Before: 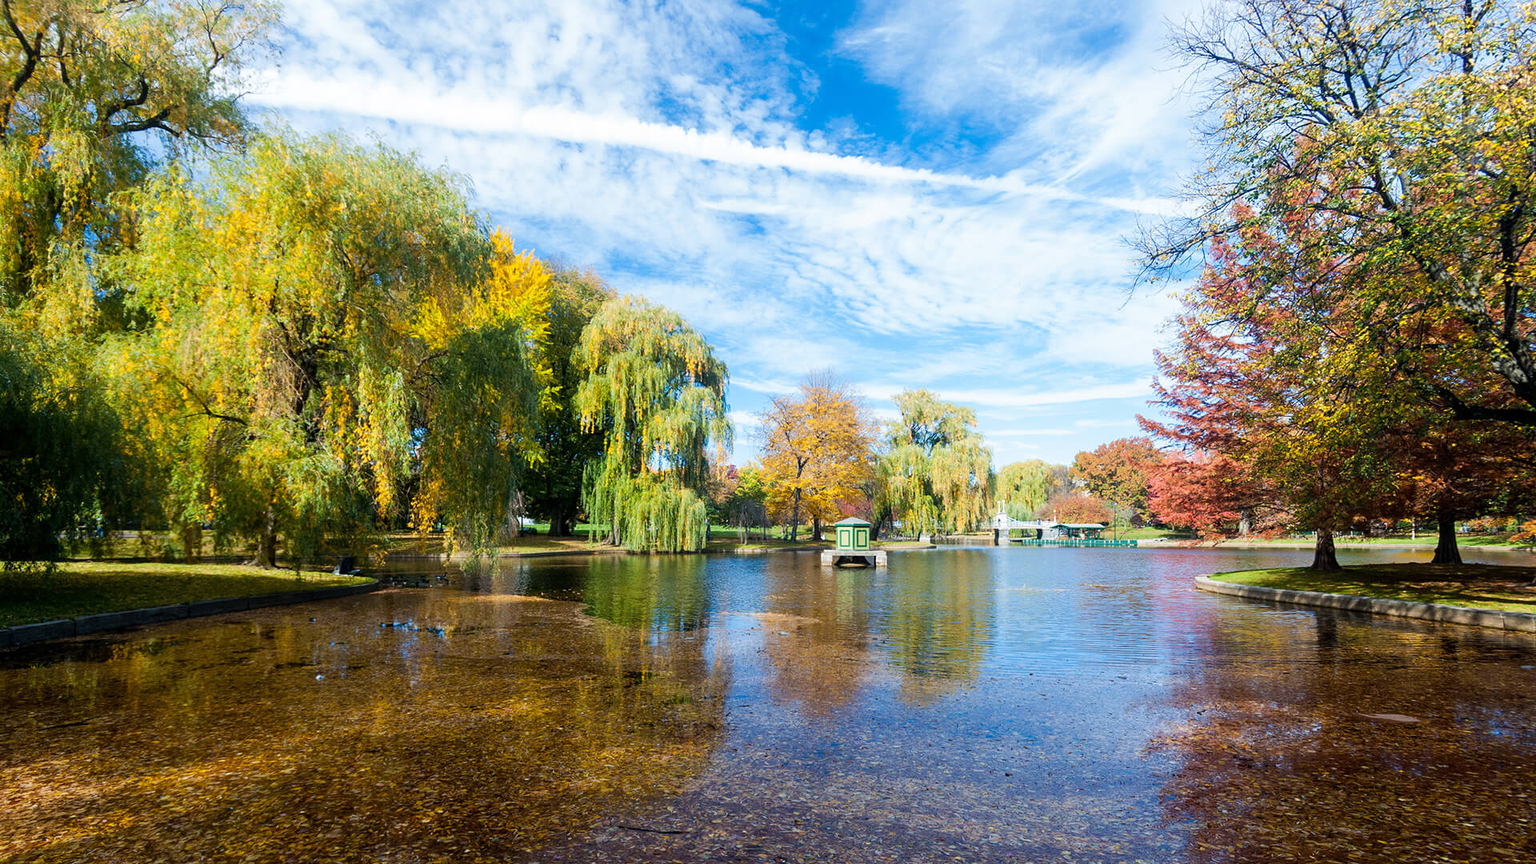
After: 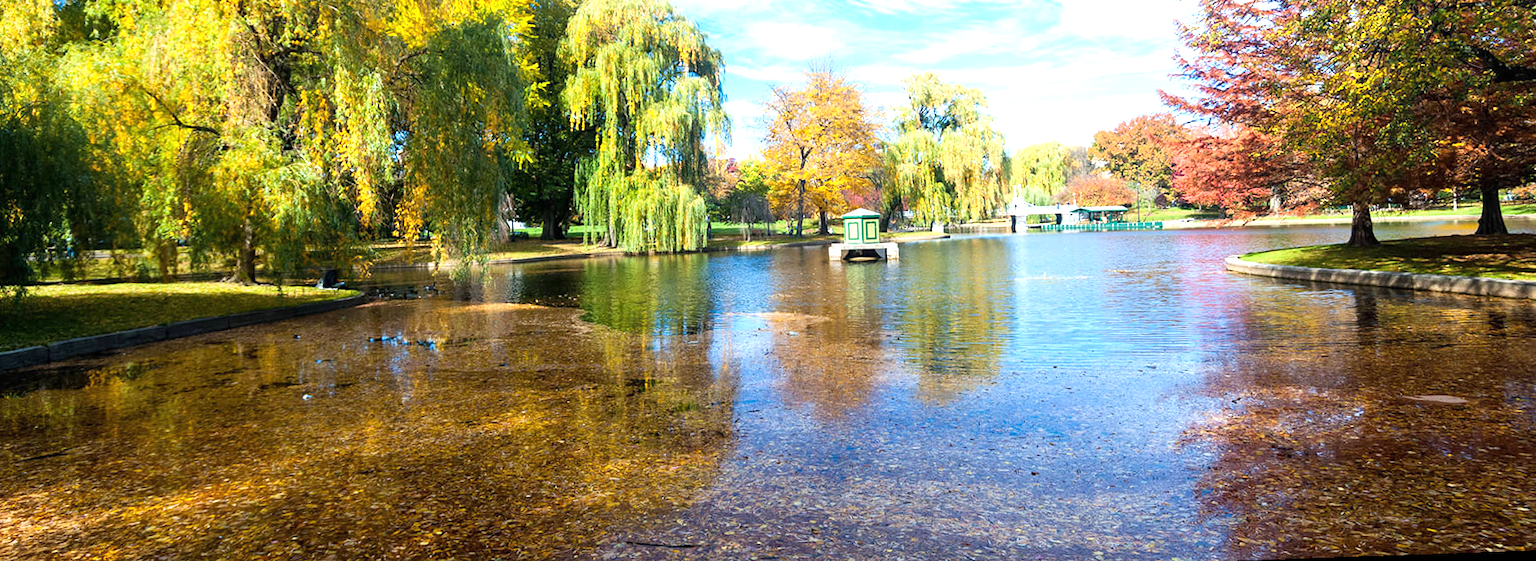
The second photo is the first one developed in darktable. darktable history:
exposure: black level correction 0, exposure 0.7 EV, compensate exposure bias true, compensate highlight preservation false
crop and rotate: top 36.435%
rotate and perspective: rotation -2.12°, lens shift (vertical) 0.009, lens shift (horizontal) -0.008, automatic cropping original format, crop left 0.036, crop right 0.964, crop top 0.05, crop bottom 0.959
